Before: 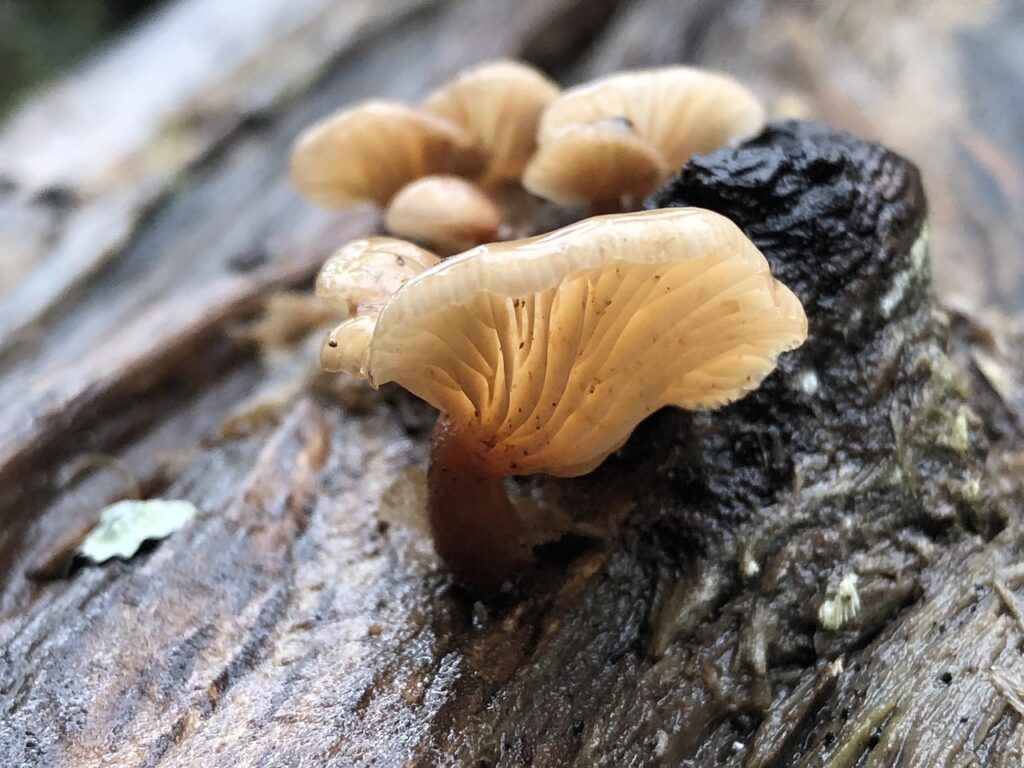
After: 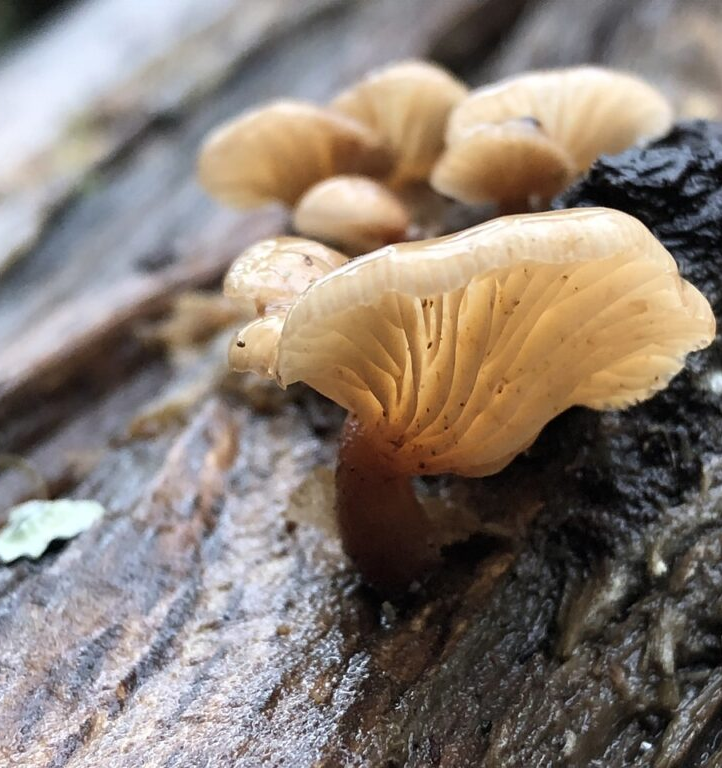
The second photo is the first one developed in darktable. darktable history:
crop and rotate: left 9.044%, right 20.361%
